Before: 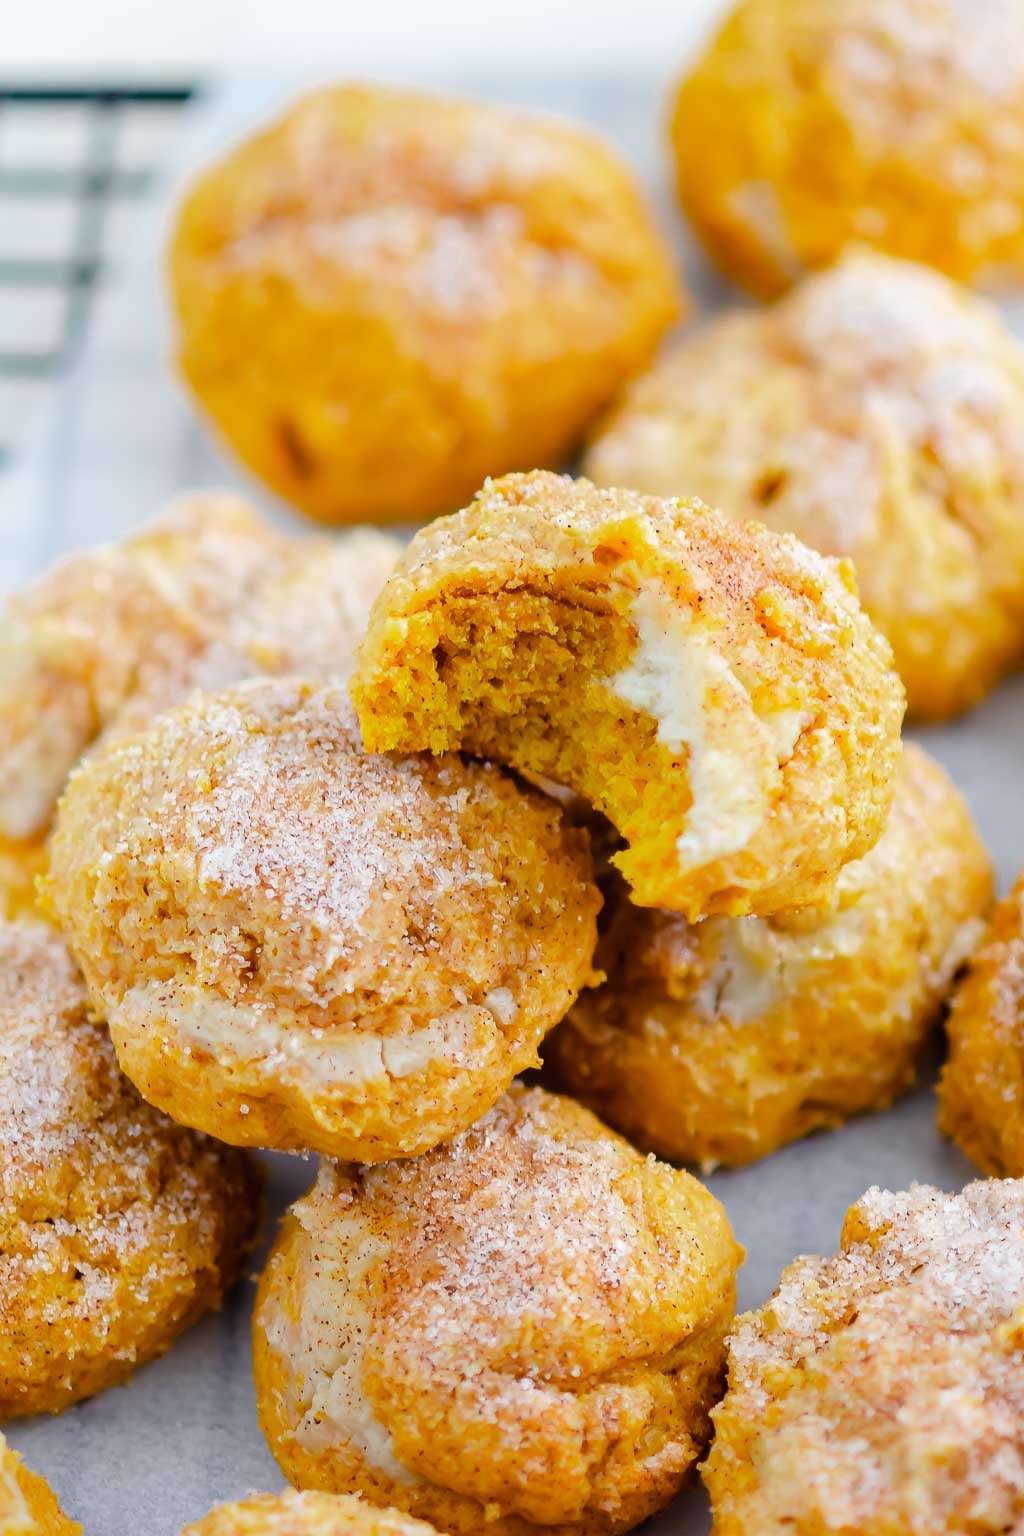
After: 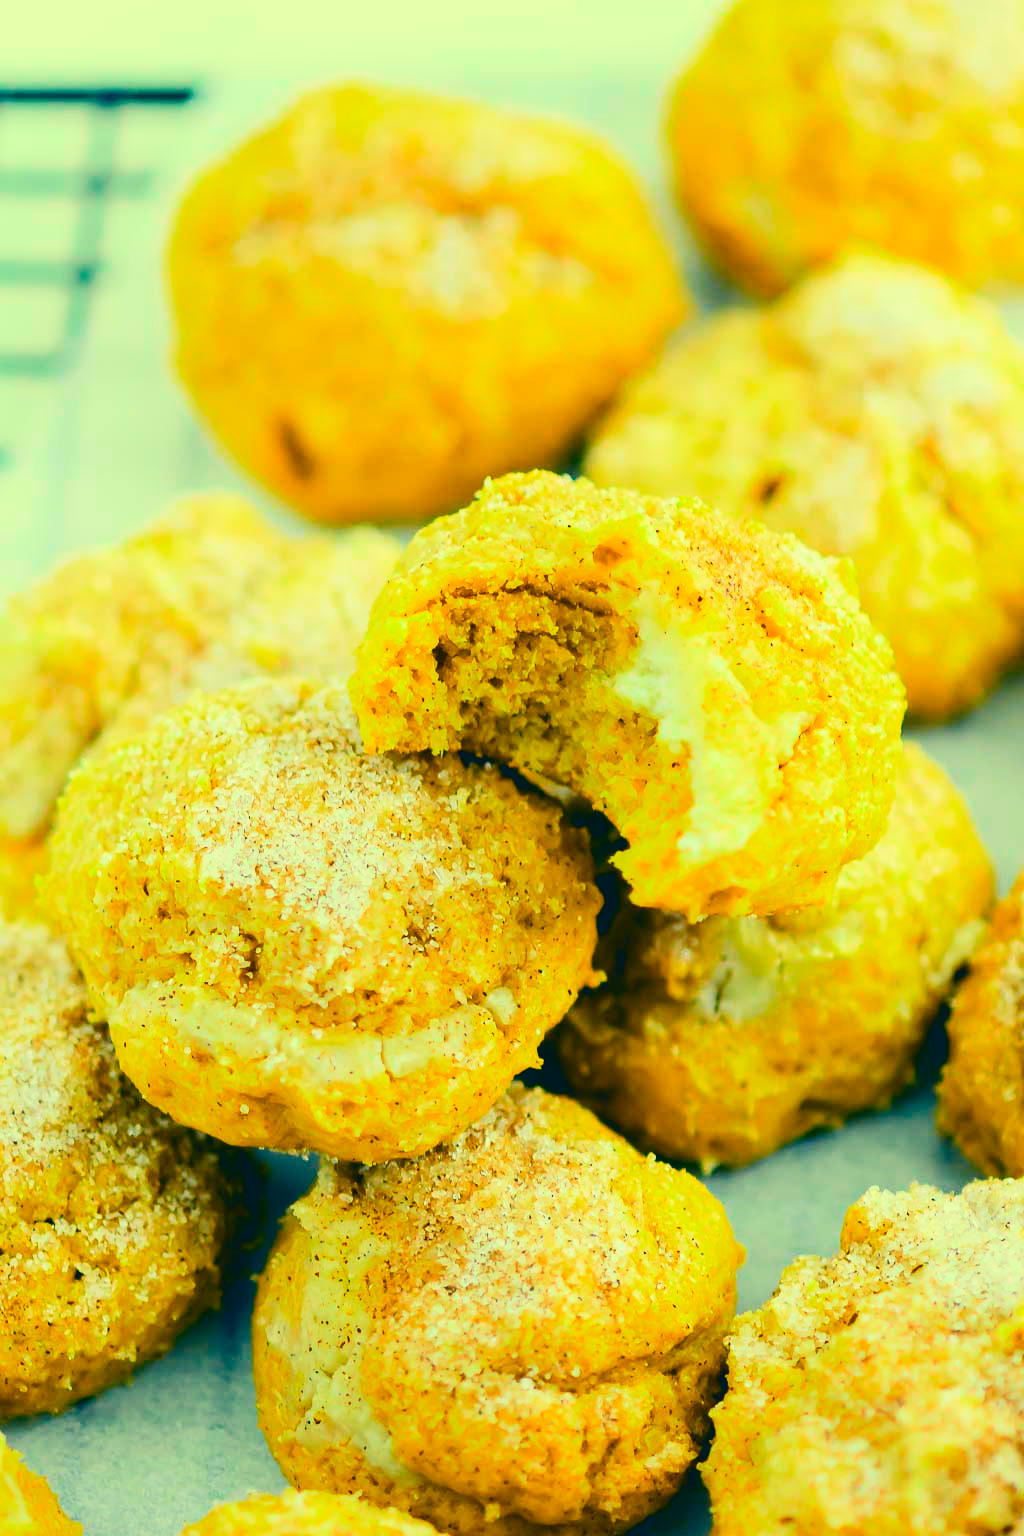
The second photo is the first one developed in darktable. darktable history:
color correction: highlights a* -15.58, highlights b* 40, shadows a* -40, shadows b* -26.18
tone curve: curves: ch0 [(0, 0.003) (0.044, 0.032) (0.12, 0.089) (0.197, 0.168) (0.281, 0.273) (0.468, 0.548) (0.588, 0.71) (0.701, 0.815) (0.86, 0.922) (1, 0.982)]; ch1 [(0, 0) (0.247, 0.215) (0.433, 0.382) (0.466, 0.426) (0.493, 0.481) (0.501, 0.5) (0.517, 0.524) (0.557, 0.582) (0.598, 0.651) (0.671, 0.735) (0.796, 0.85) (1, 1)]; ch2 [(0, 0) (0.249, 0.216) (0.357, 0.317) (0.448, 0.432) (0.478, 0.492) (0.498, 0.499) (0.517, 0.53) (0.537, 0.57) (0.569, 0.623) (0.61, 0.663) (0.706, 0.75) (0.808, 0.809) (0.991, 0.968)], color space Lab, independent channels, preserve colors none
